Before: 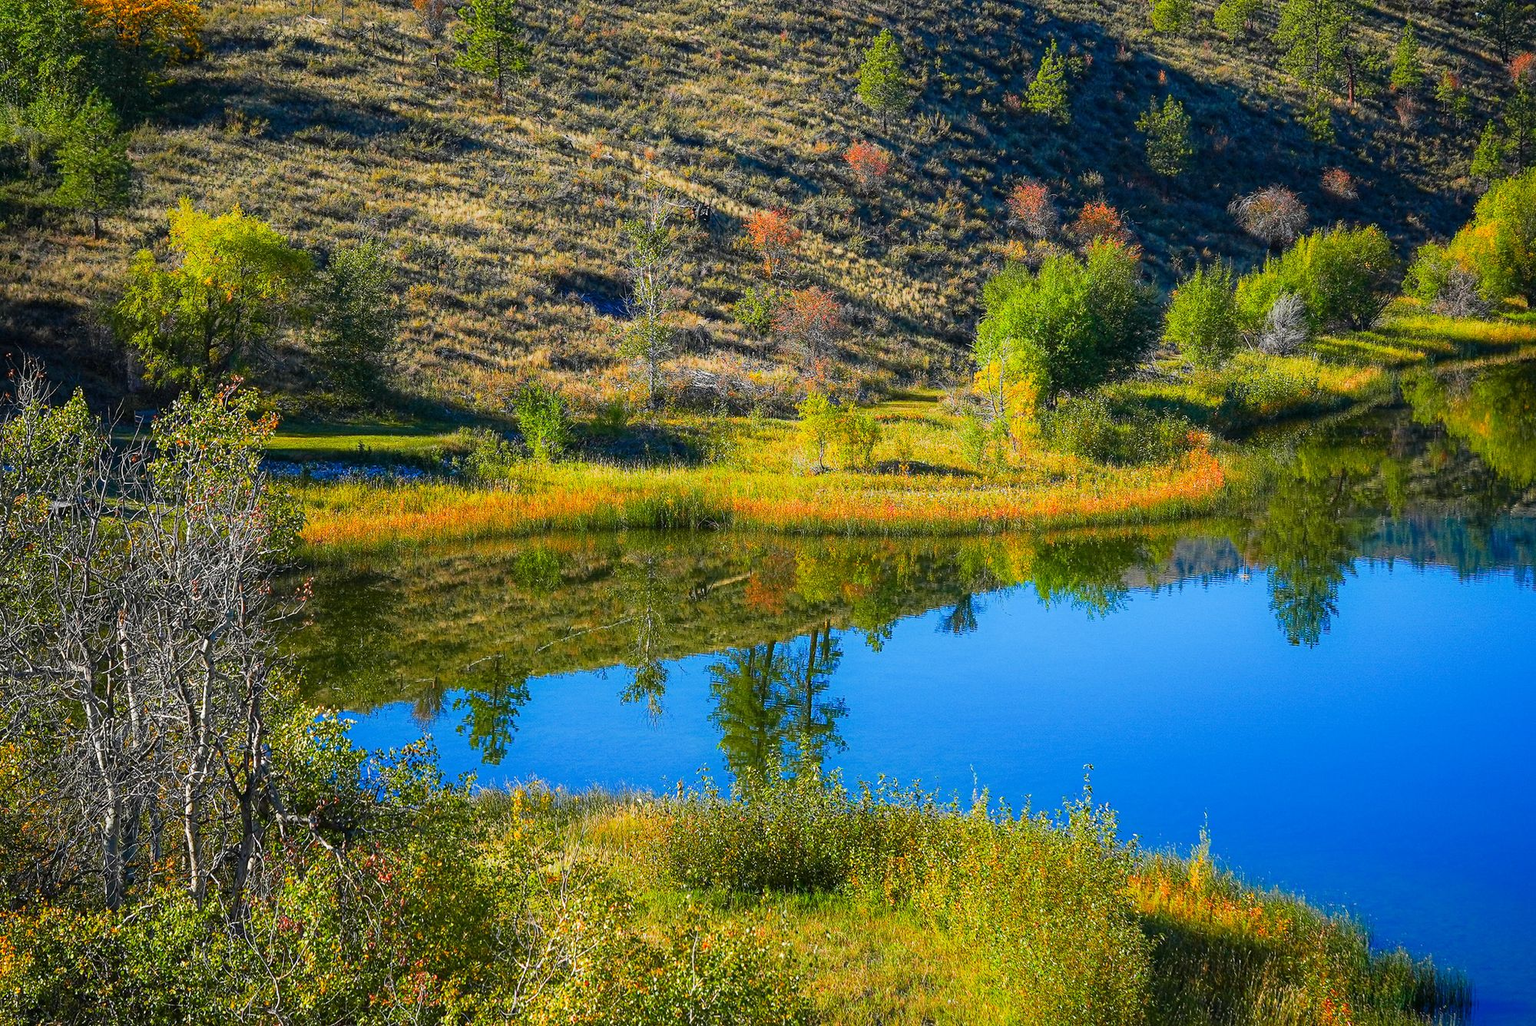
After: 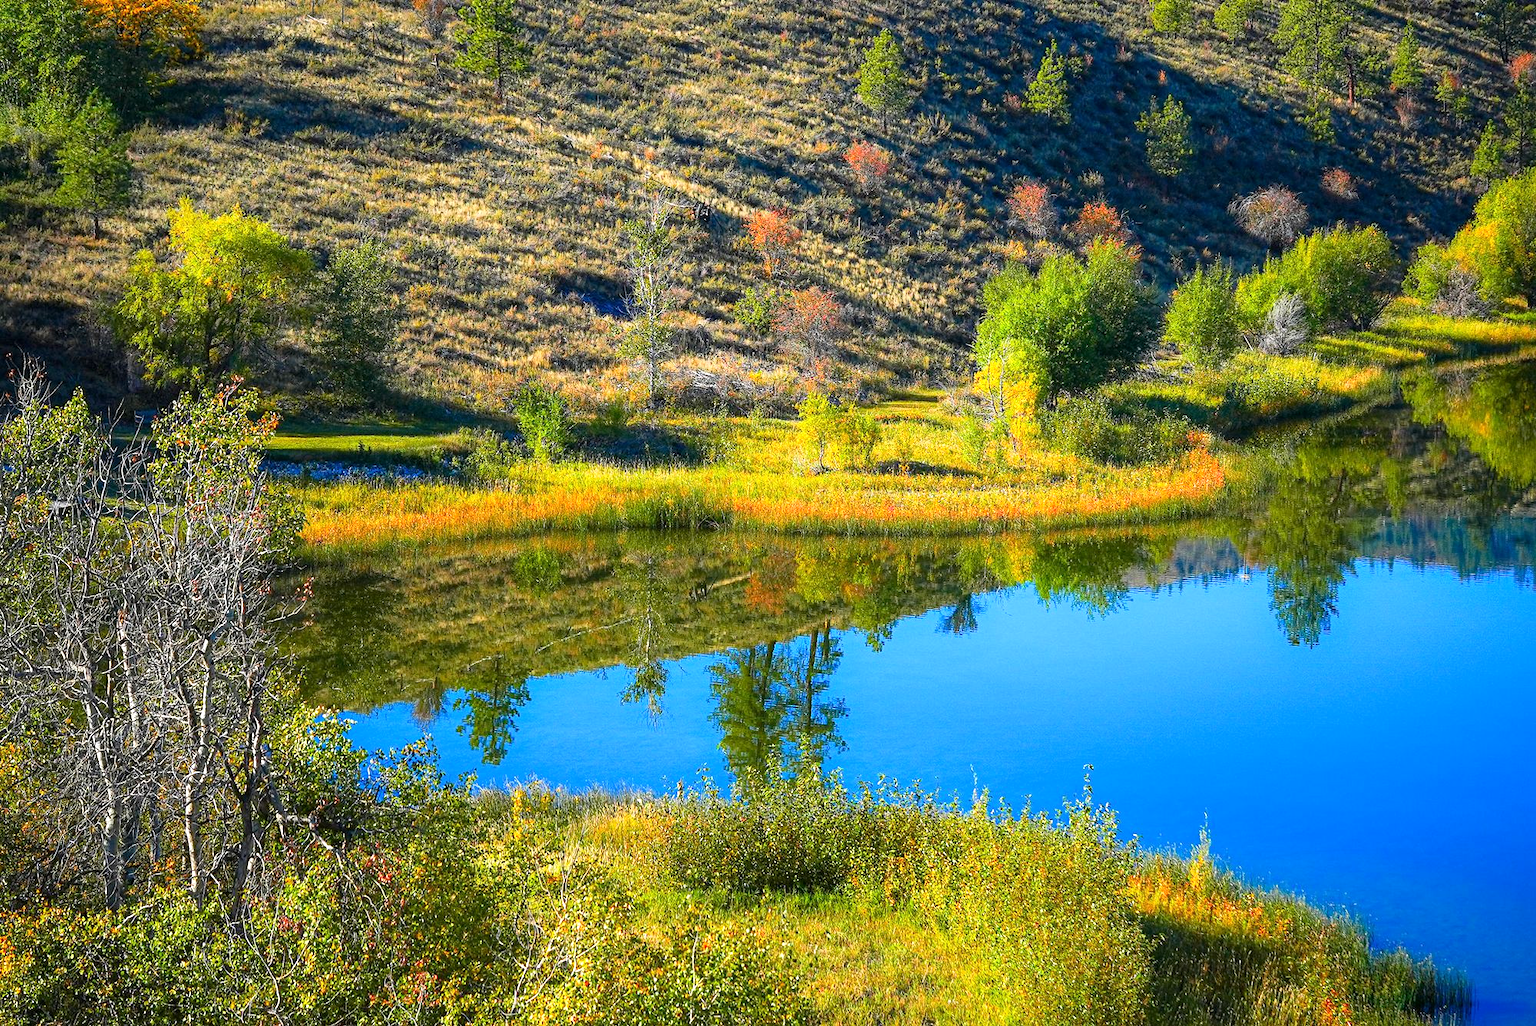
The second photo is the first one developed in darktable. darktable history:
tone equalizer: on, module defaults
exposure: black level correction 0.001, exposure 0.499 EV, compensate highlight preservation false
